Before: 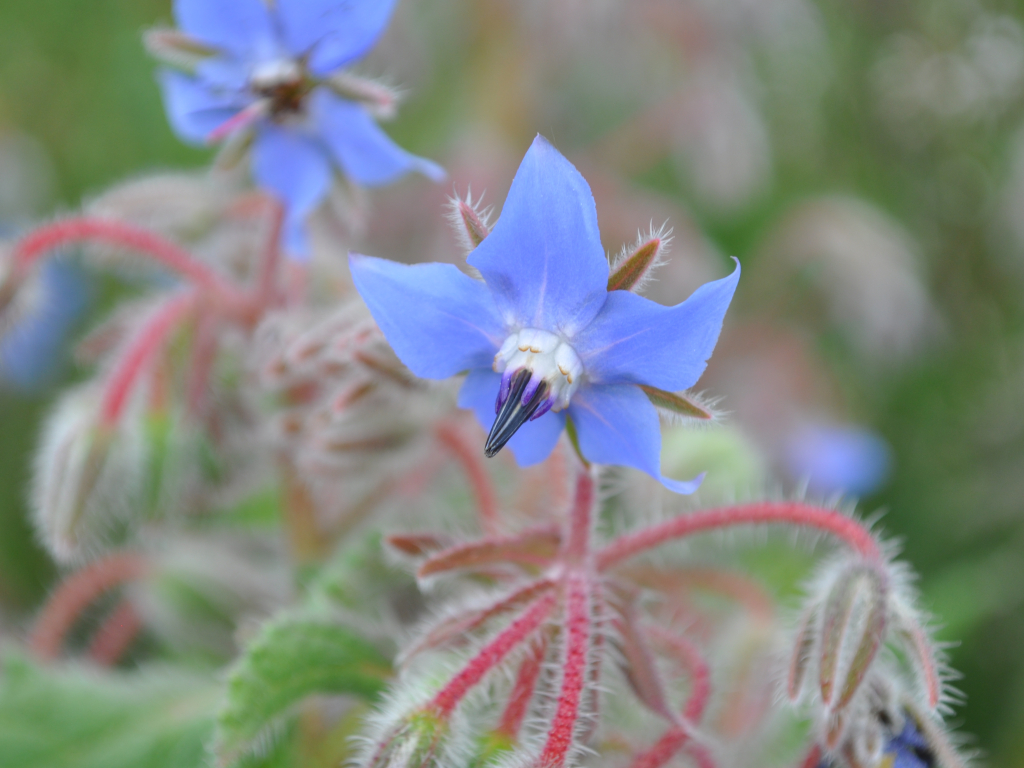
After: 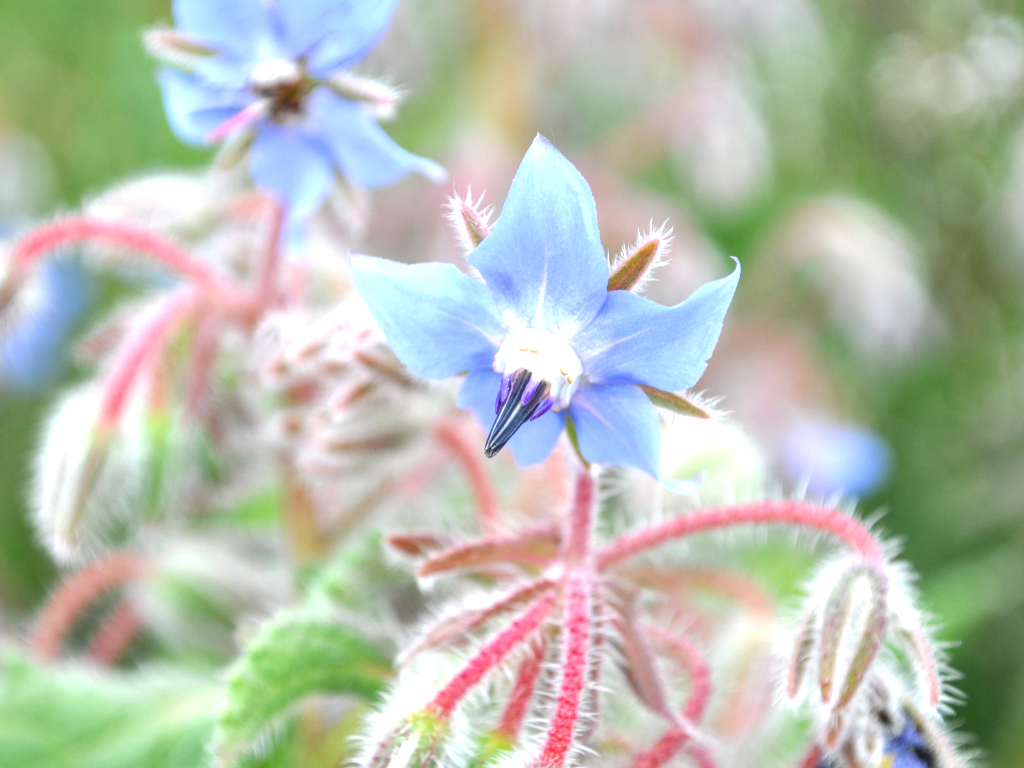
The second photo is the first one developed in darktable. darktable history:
local contrast: detail 130%
exposure: black level correction 0, exposure 1.105 EV, compensate highlight preservation false
